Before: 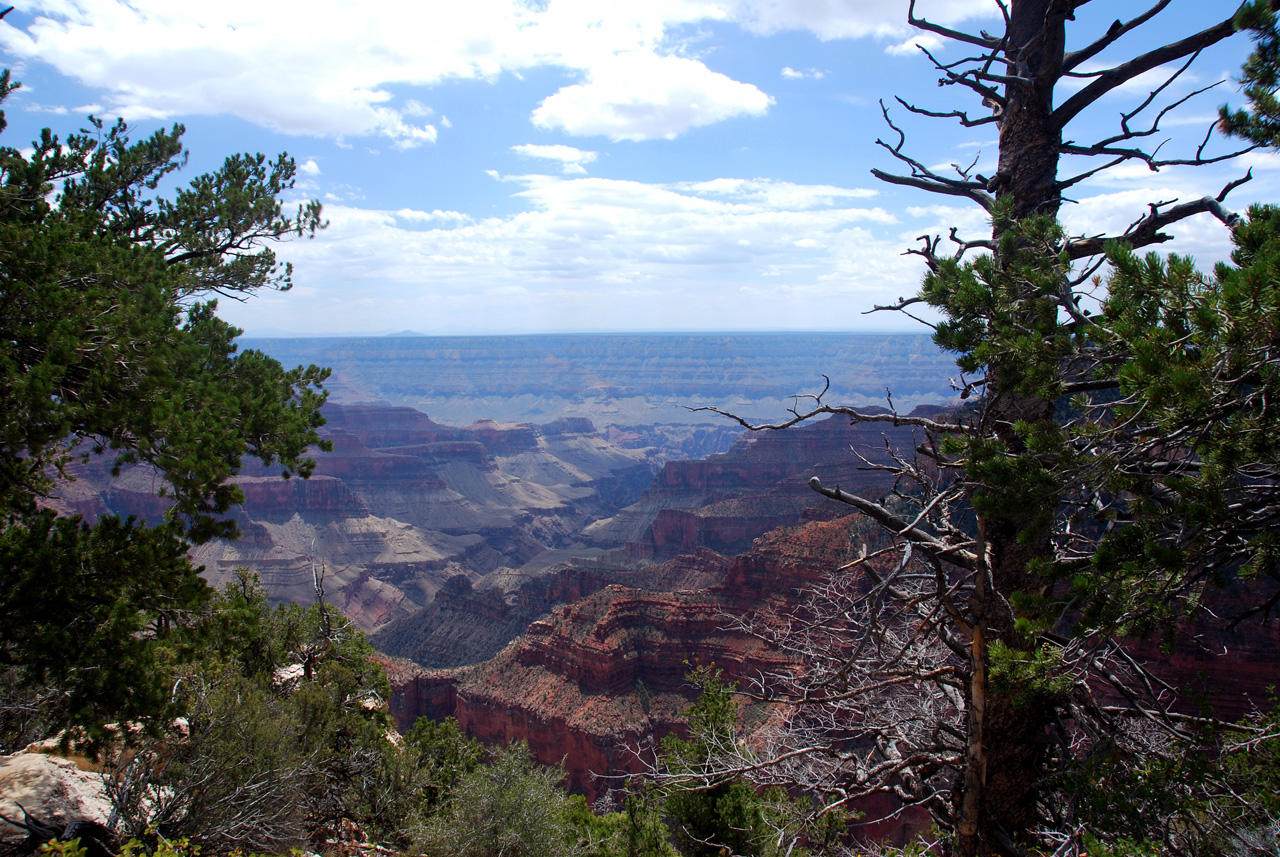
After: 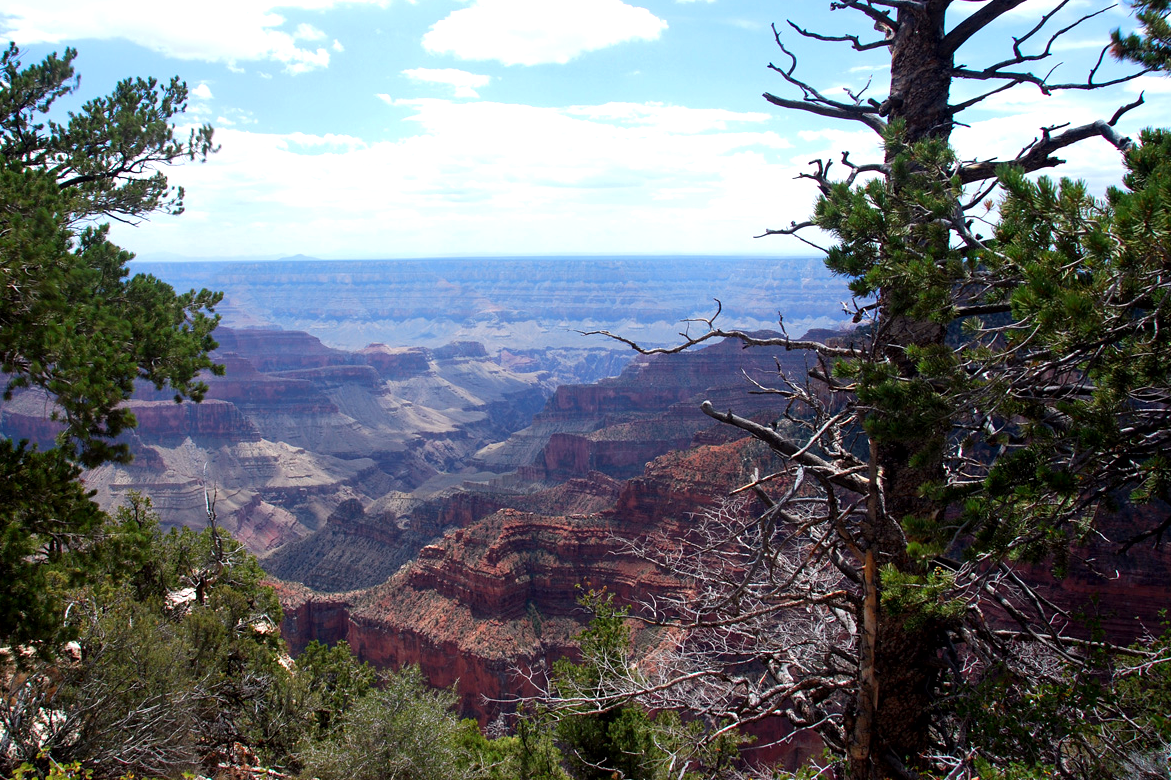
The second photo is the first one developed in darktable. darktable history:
local contrast: mode bilateral grid, contrast 9, coarseness 25, detail 115%, midtone range 0.2
crop and rotate: left 8.467%, top 8.913%
exposure: black level correction 0.001, exposure 0.498 EV, compensate highlight preservation false
